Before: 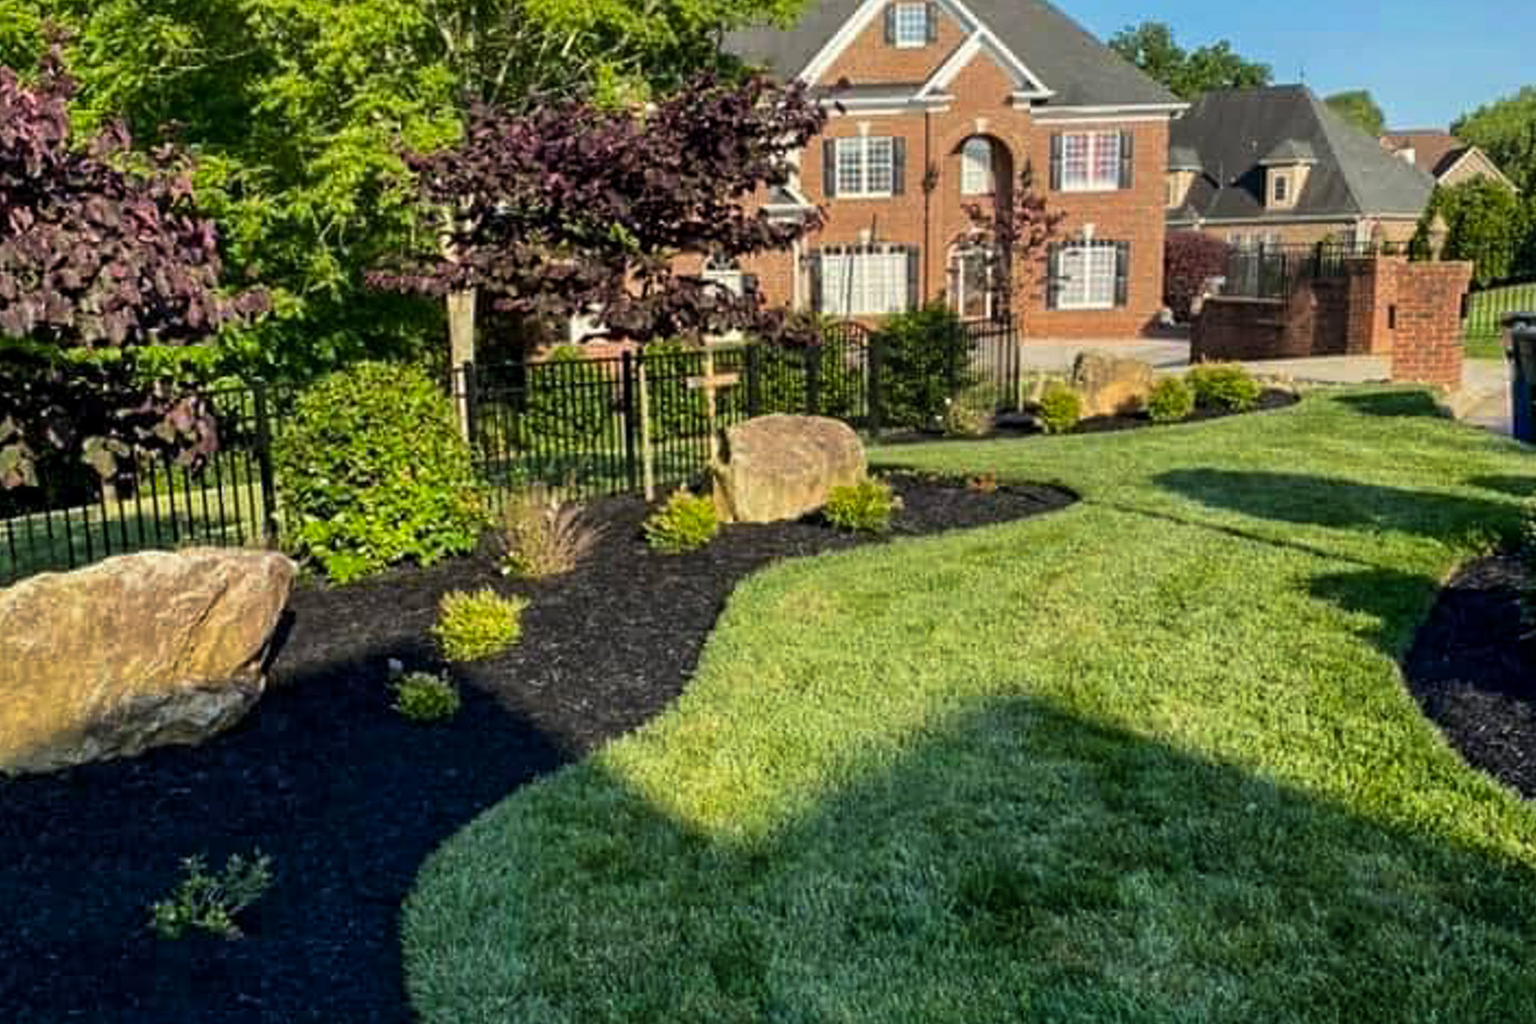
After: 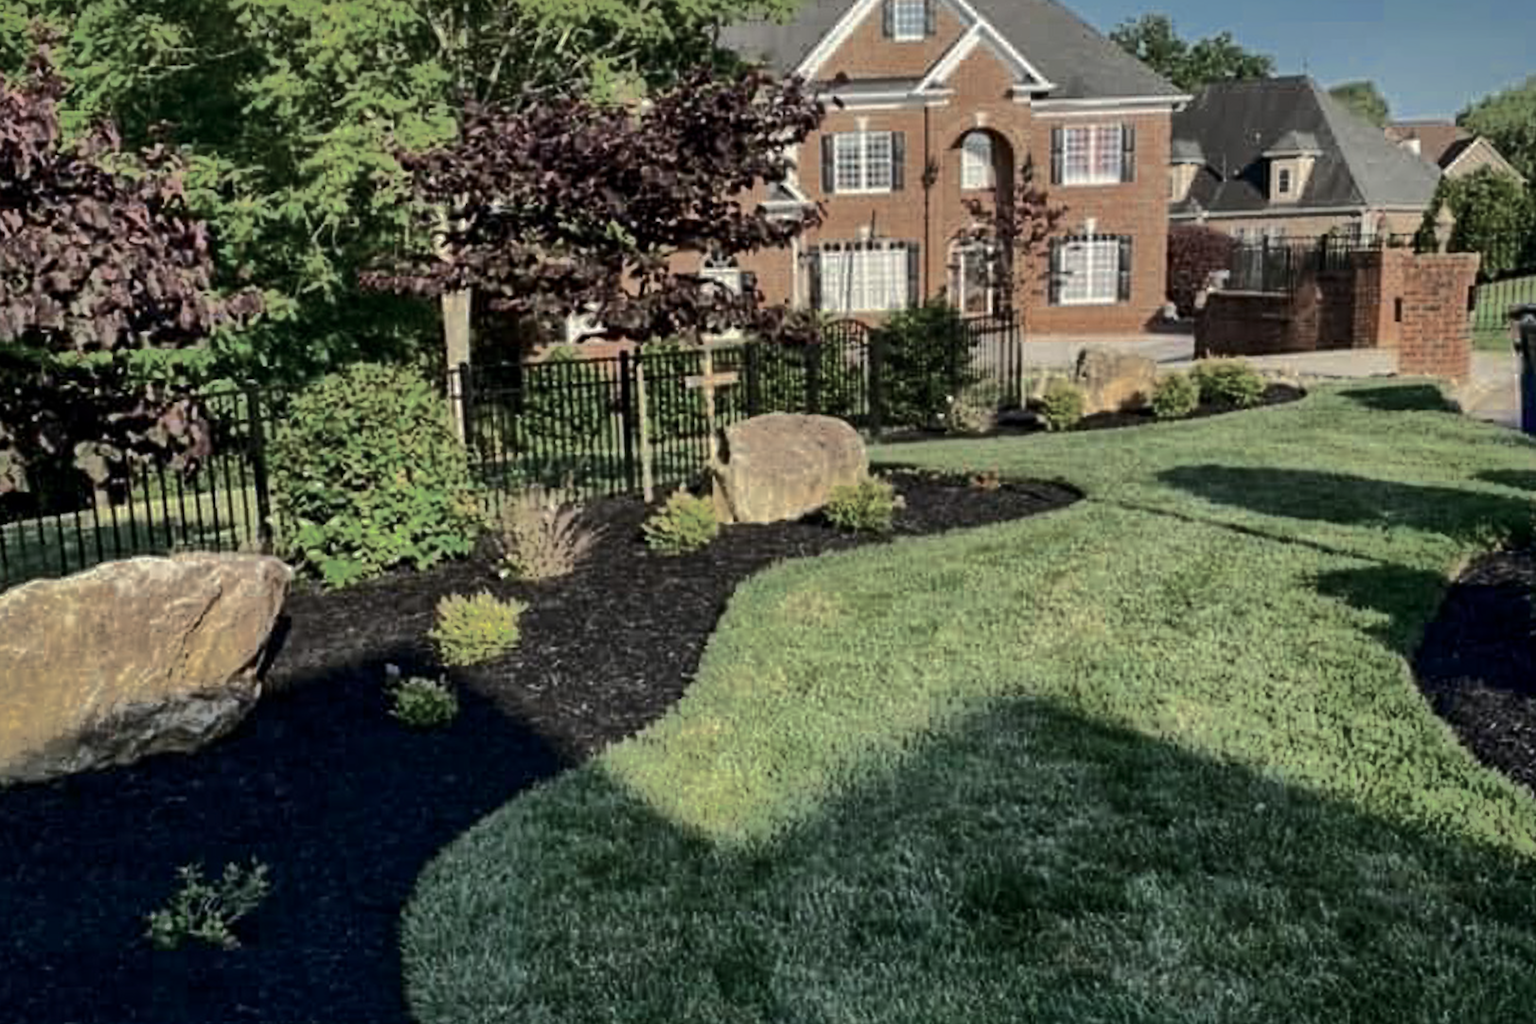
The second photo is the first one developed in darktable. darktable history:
shadows and highlights: shadows 38.43, highlights -74.54
rotate and perspective: rotation -0.45°, automatic cropping original format, crop left 0.008, crop right 0.992, crop top 0.012, crop bottom 0.988
contrast brightness saturation: contrast 0.25, saturation -0.31
white balance: emerald 1
color zones: curves: ch0 [(0, 0.5) (0.125, 0.4) (0.25, 0.5) (0.375, 0.4) (0.5, 0.4) (0.625, 0.35) (0.75, 0.35) (0.875, 0.5)]; ch1 [(0, 0.35) (0.125, 0.45) (0.25, 0.35) (0.375, 0.35) (0.5, 0.35) (0.625, 0.35) (0.75, 0.45) (0.875, 0.35)]; ch2 [(0, 0.6) (0.125, 0.5) (0.25, 0.5) (0.375, 0.6) (0.5, 0.6) (0.625, 0.5) (0.75, 0.5) (0.875, 0.5)]
